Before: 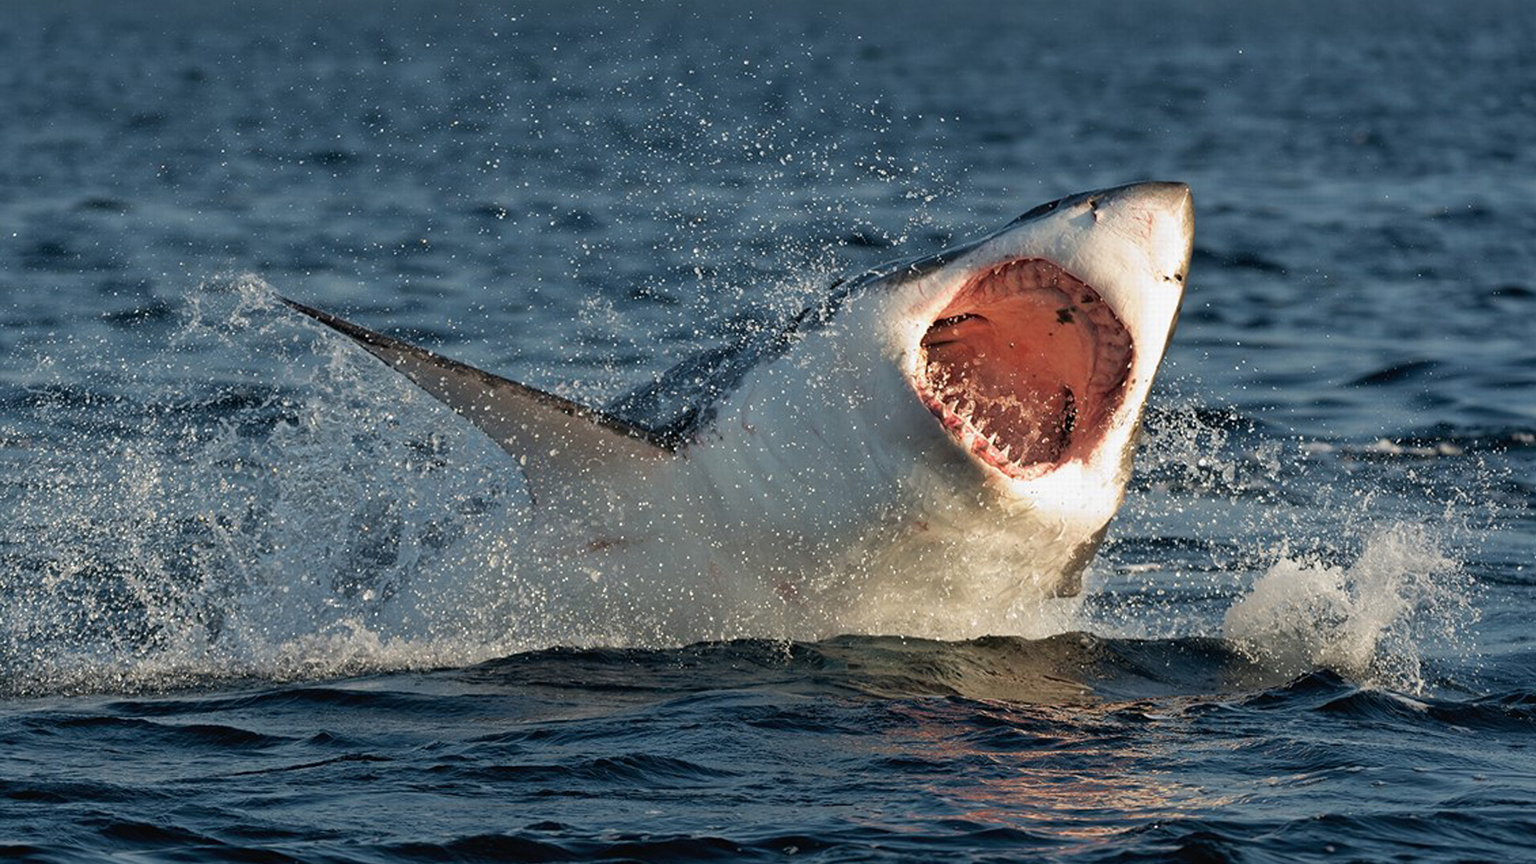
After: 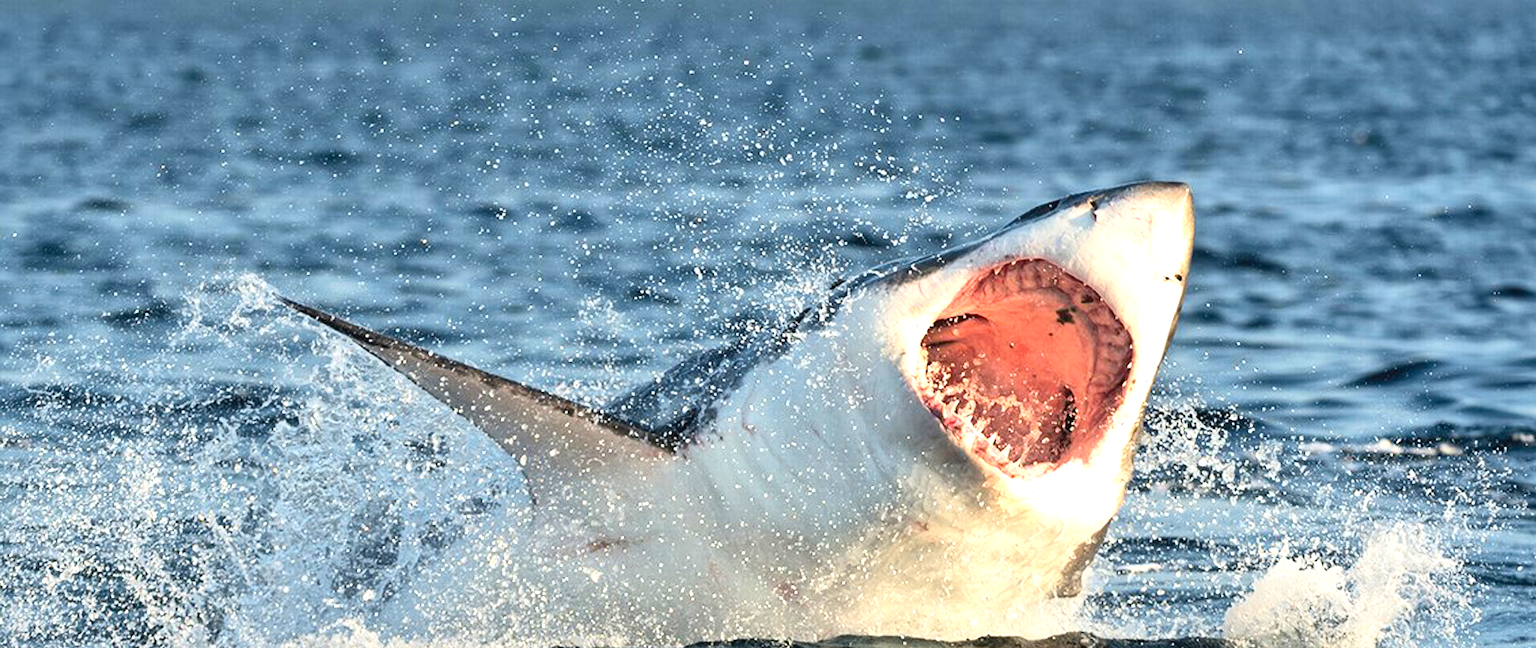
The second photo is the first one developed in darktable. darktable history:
contrast brightness saturation: contrast 0.201, brightness 0.152, saturation 0.144
exposure: black level correction 0, exposure 0.951 EV, compensate exposure bias true, compensate highlight preservation false
crop: bottom 24.93%
tone equalizer: on, module defaults
local contrast: mode bilateral grid, contrast 19, coarseness 50, detail 120%, midtone range 0.2
